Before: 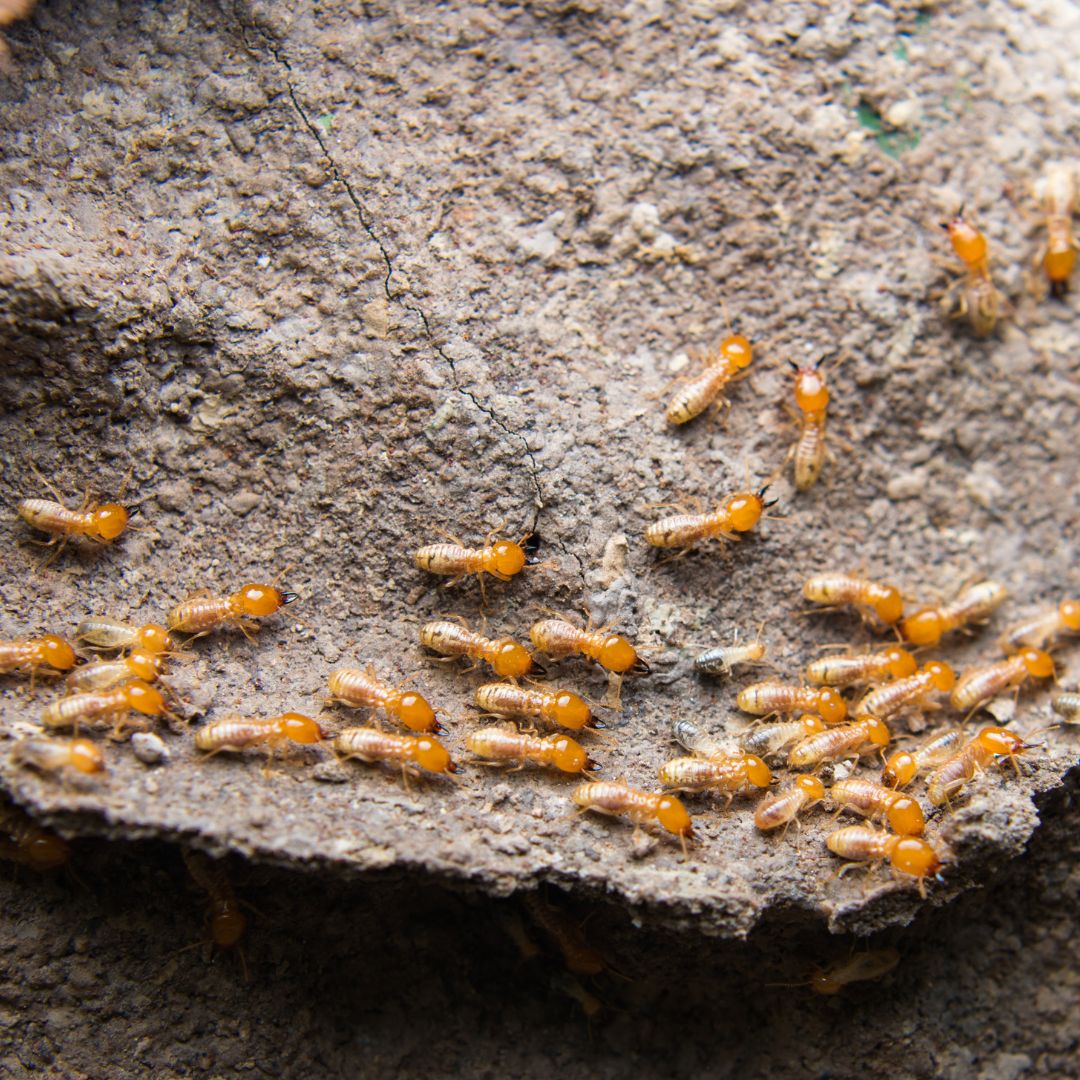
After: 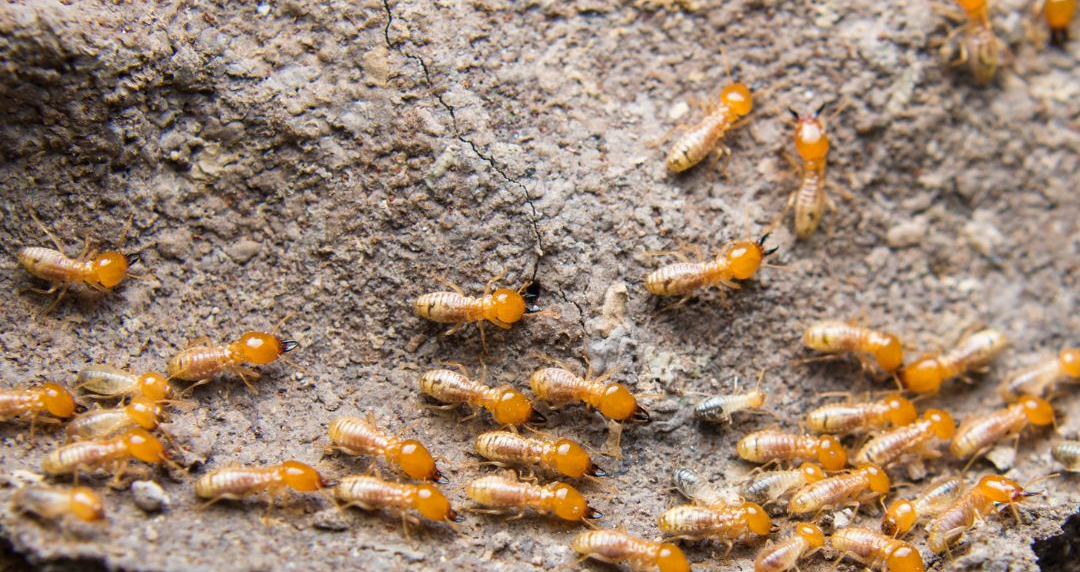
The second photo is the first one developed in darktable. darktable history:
crop and rotate: top 23.362%, bottom 23.668%
